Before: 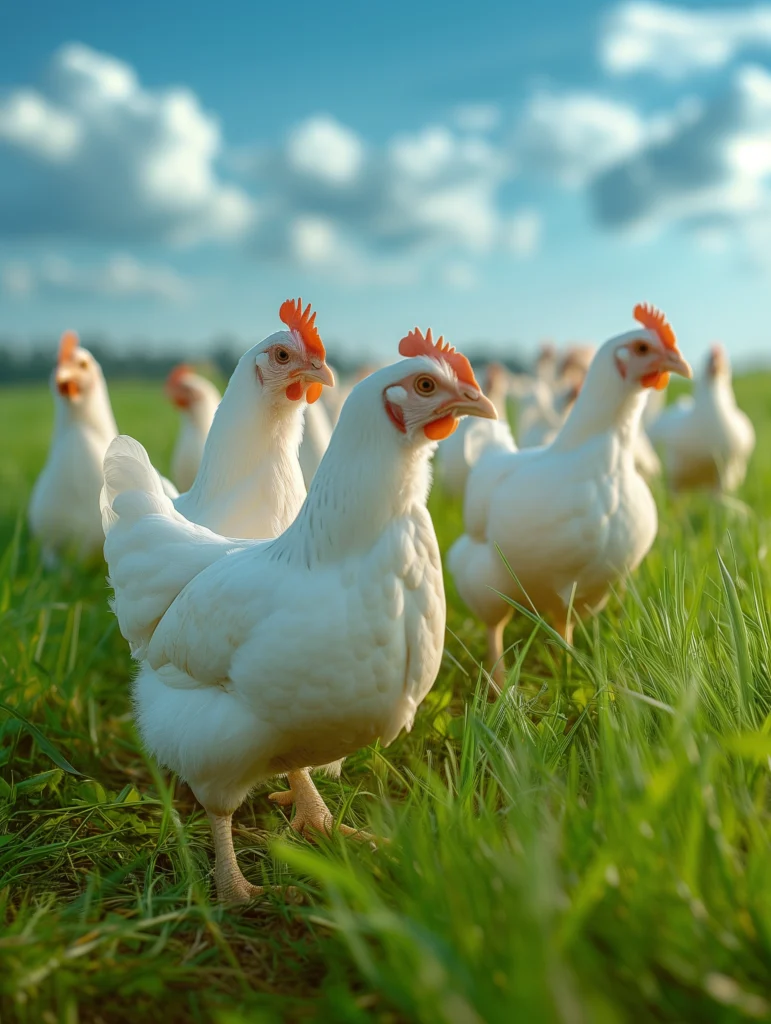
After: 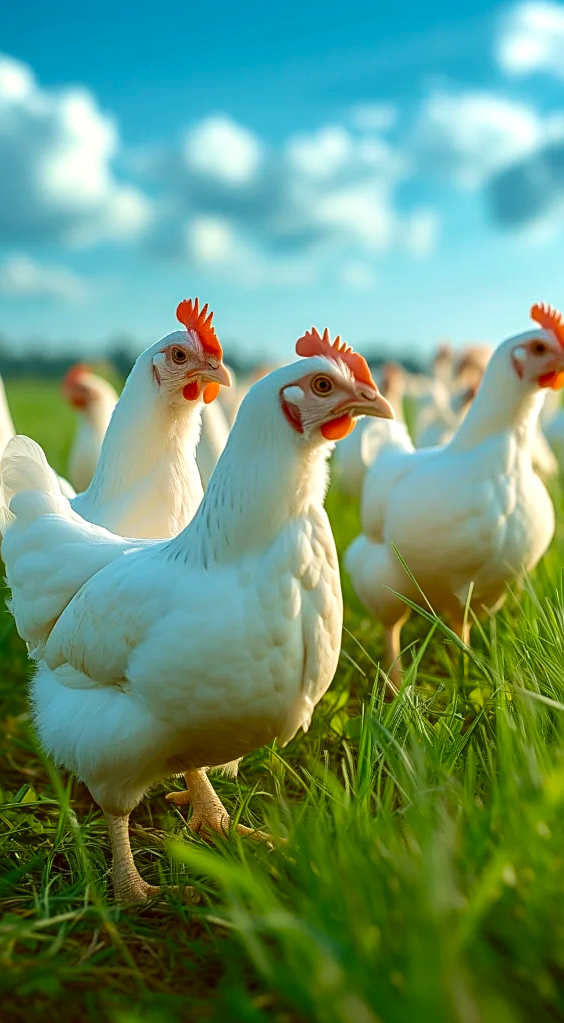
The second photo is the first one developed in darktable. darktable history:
exposure: exposure 0.207 EV, compensate highlight preservation false
contrast brightness saturation: contrast 0.13, brightness -0.05, saturation 0.16
crop: left 13.443%, right 13.31%
velvia: on, module defaults
sharpen: on, module defaults
local contrast: mode bilateral grid, contrast 15, coarseness 36, detail 105%, midtone range 0.2
